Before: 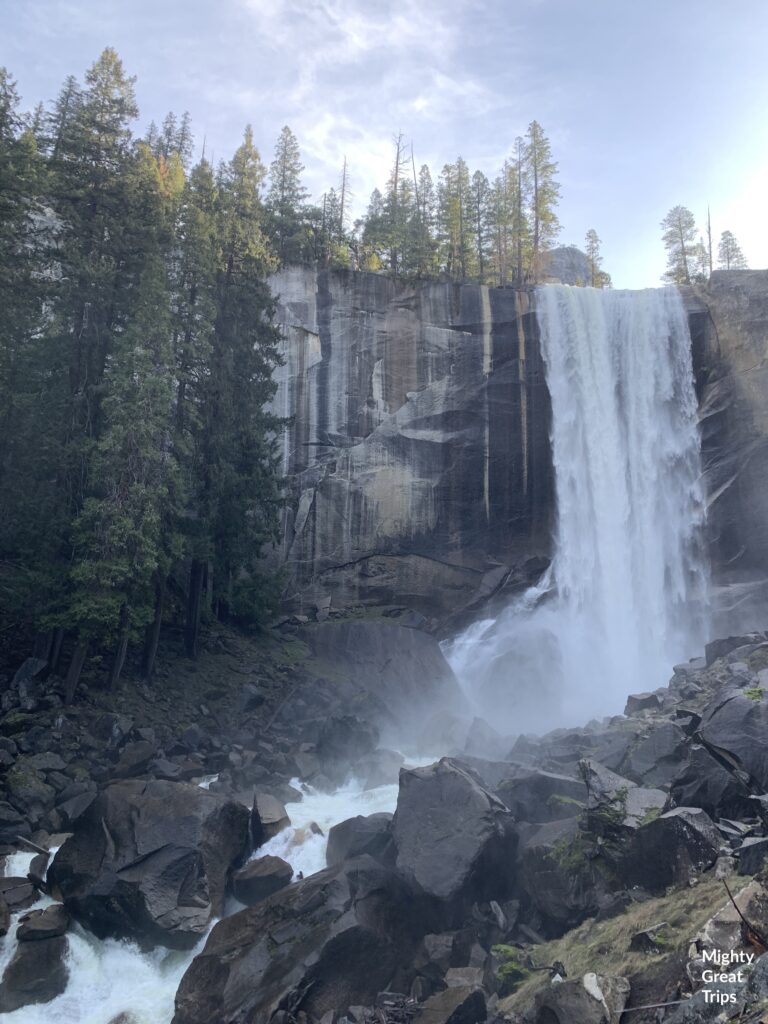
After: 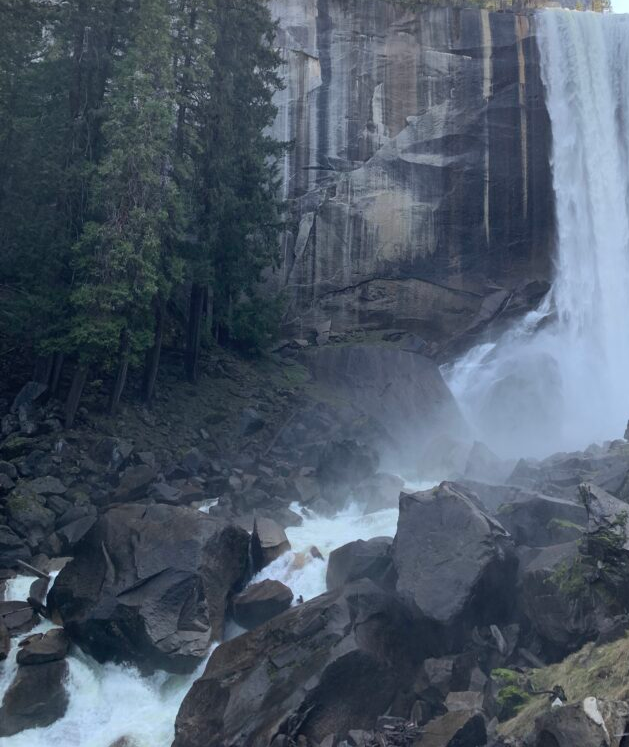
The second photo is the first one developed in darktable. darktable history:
crop: top 27.035%, right 18.004%
